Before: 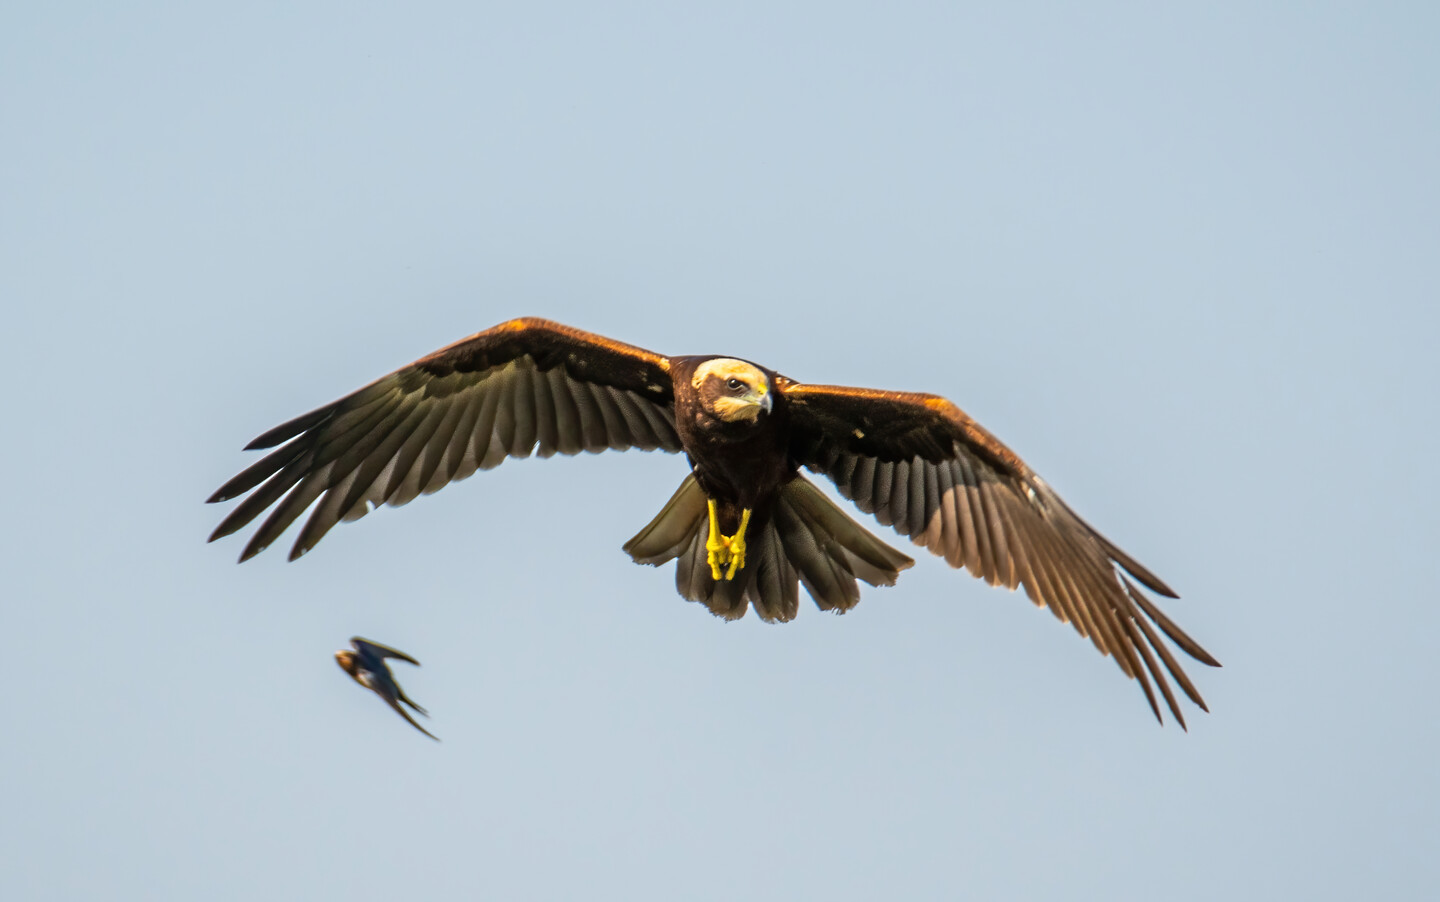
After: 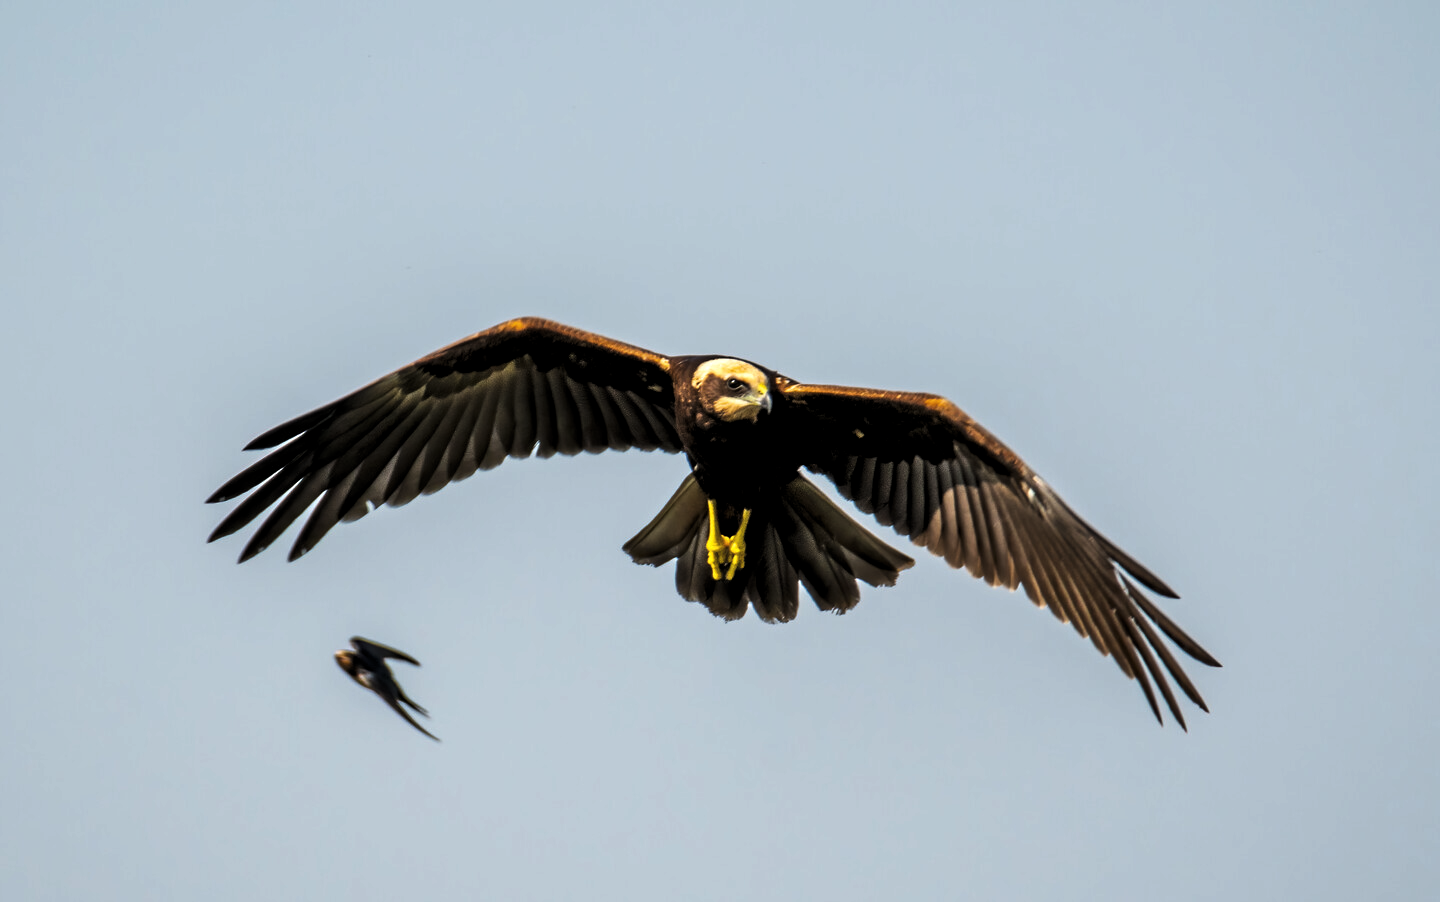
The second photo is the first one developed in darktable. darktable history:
levels: levels [0.101, 0.578, 0.953]
white balance: emerald 1
